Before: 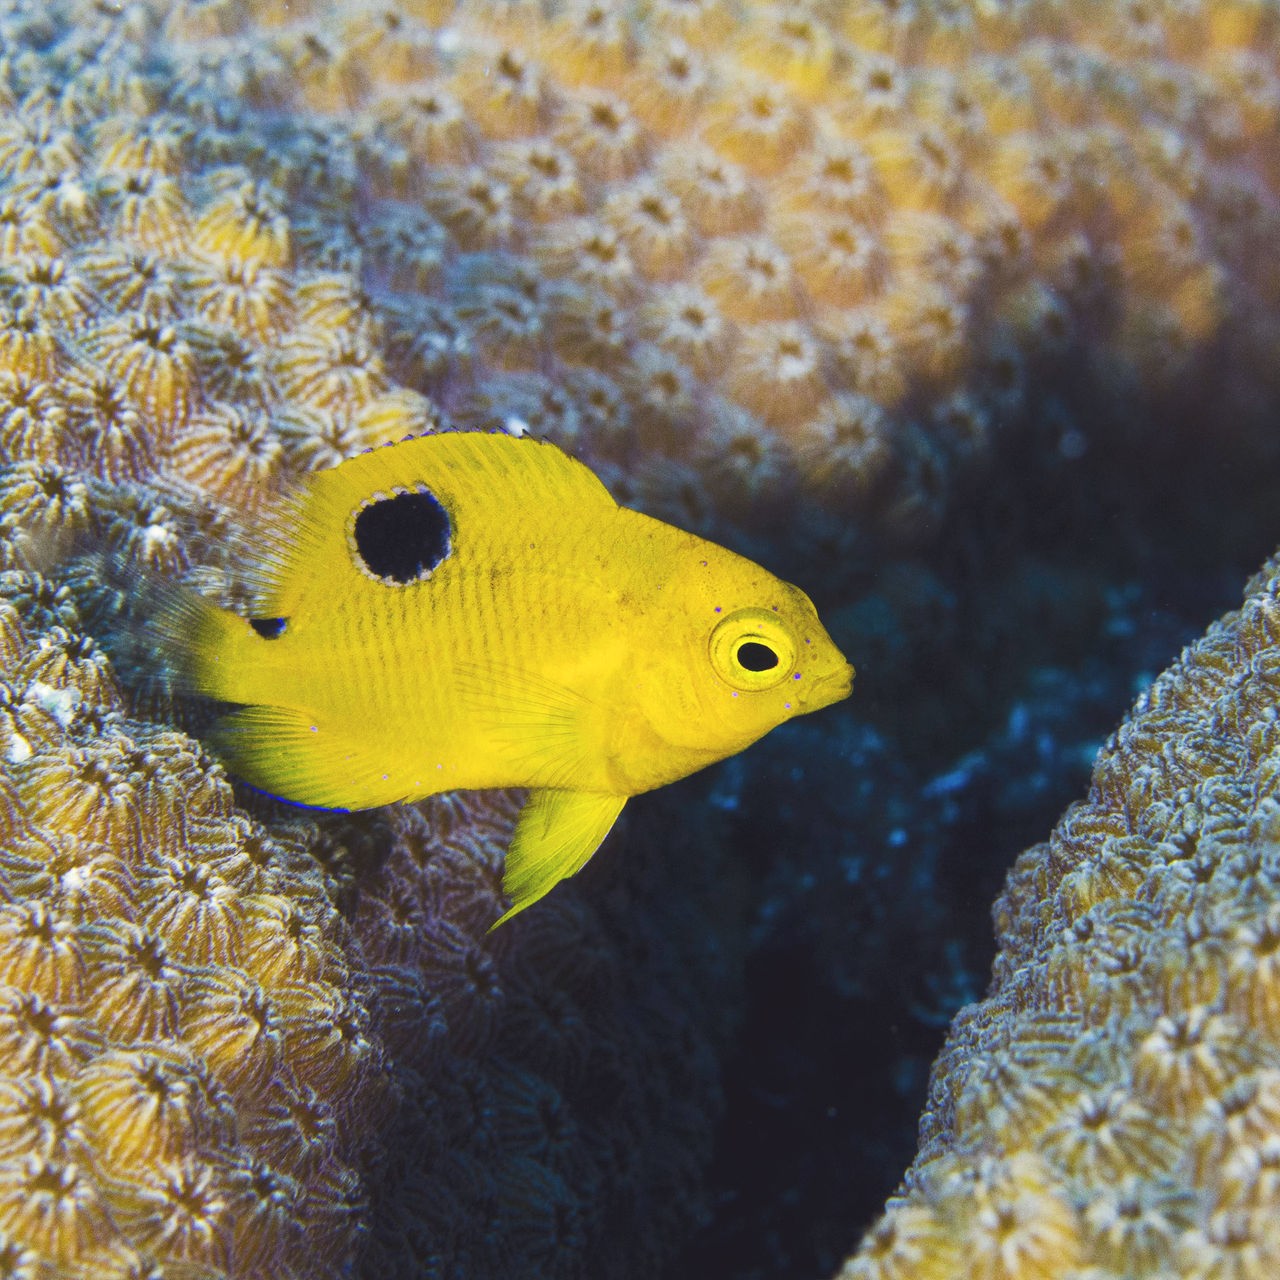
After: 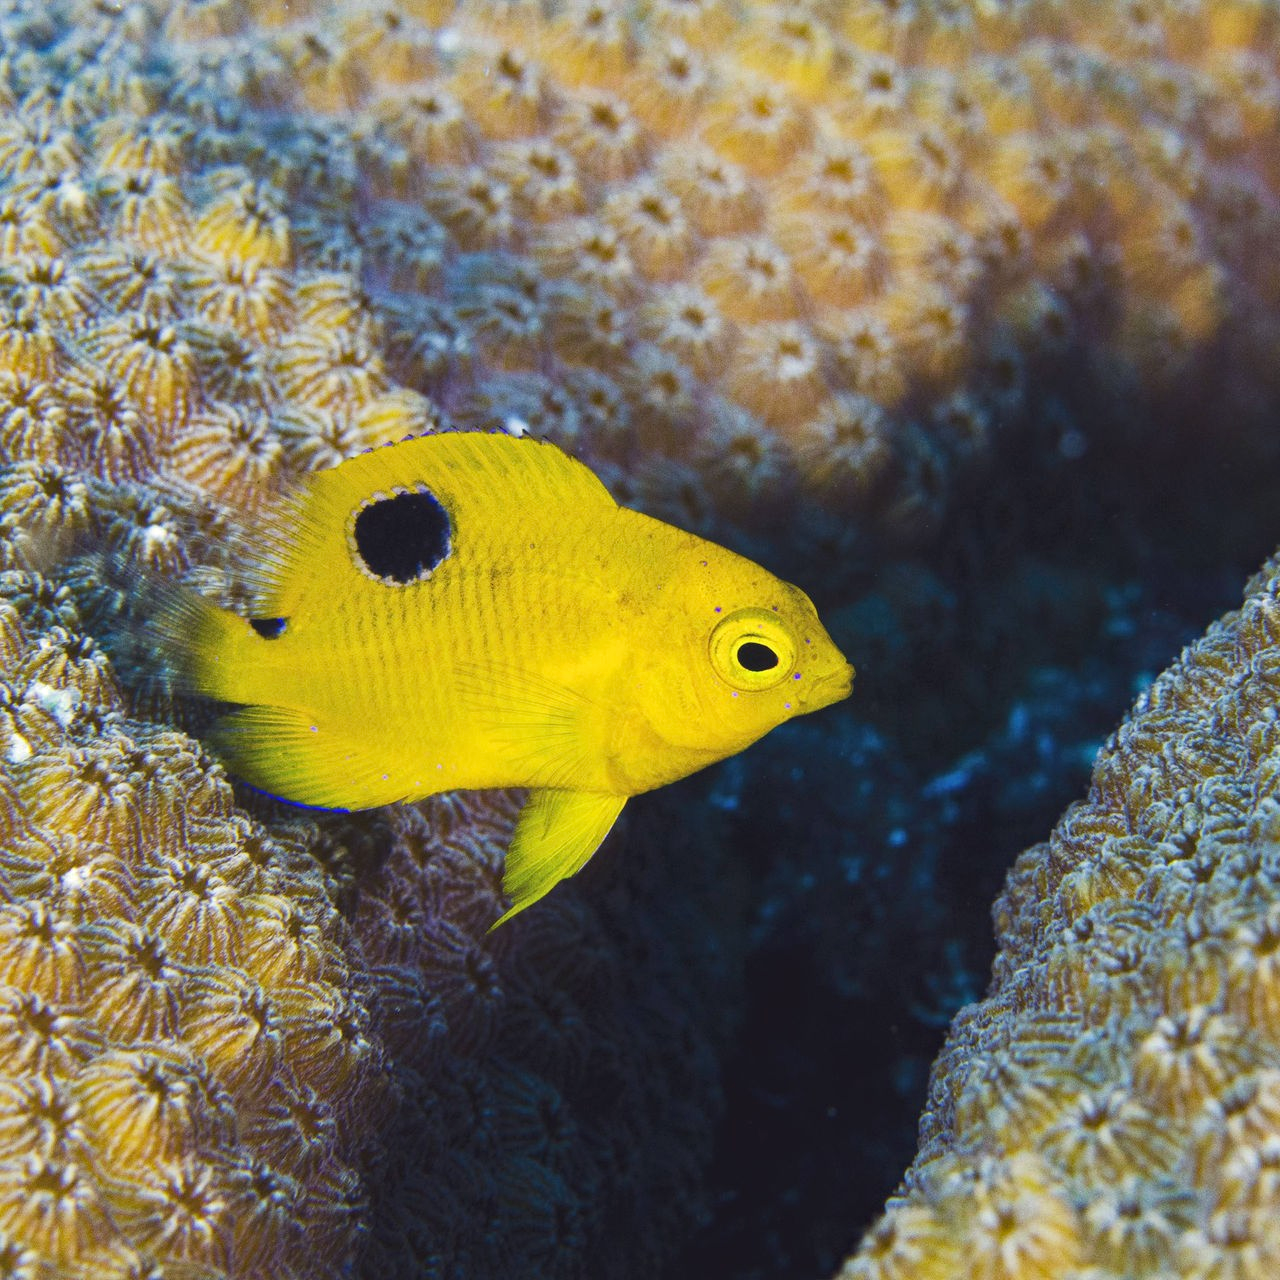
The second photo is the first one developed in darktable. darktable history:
haze removal: compatibility mode true, adaptive false
exposure: exposure -0.041 EV, compensate highlight preservation false
